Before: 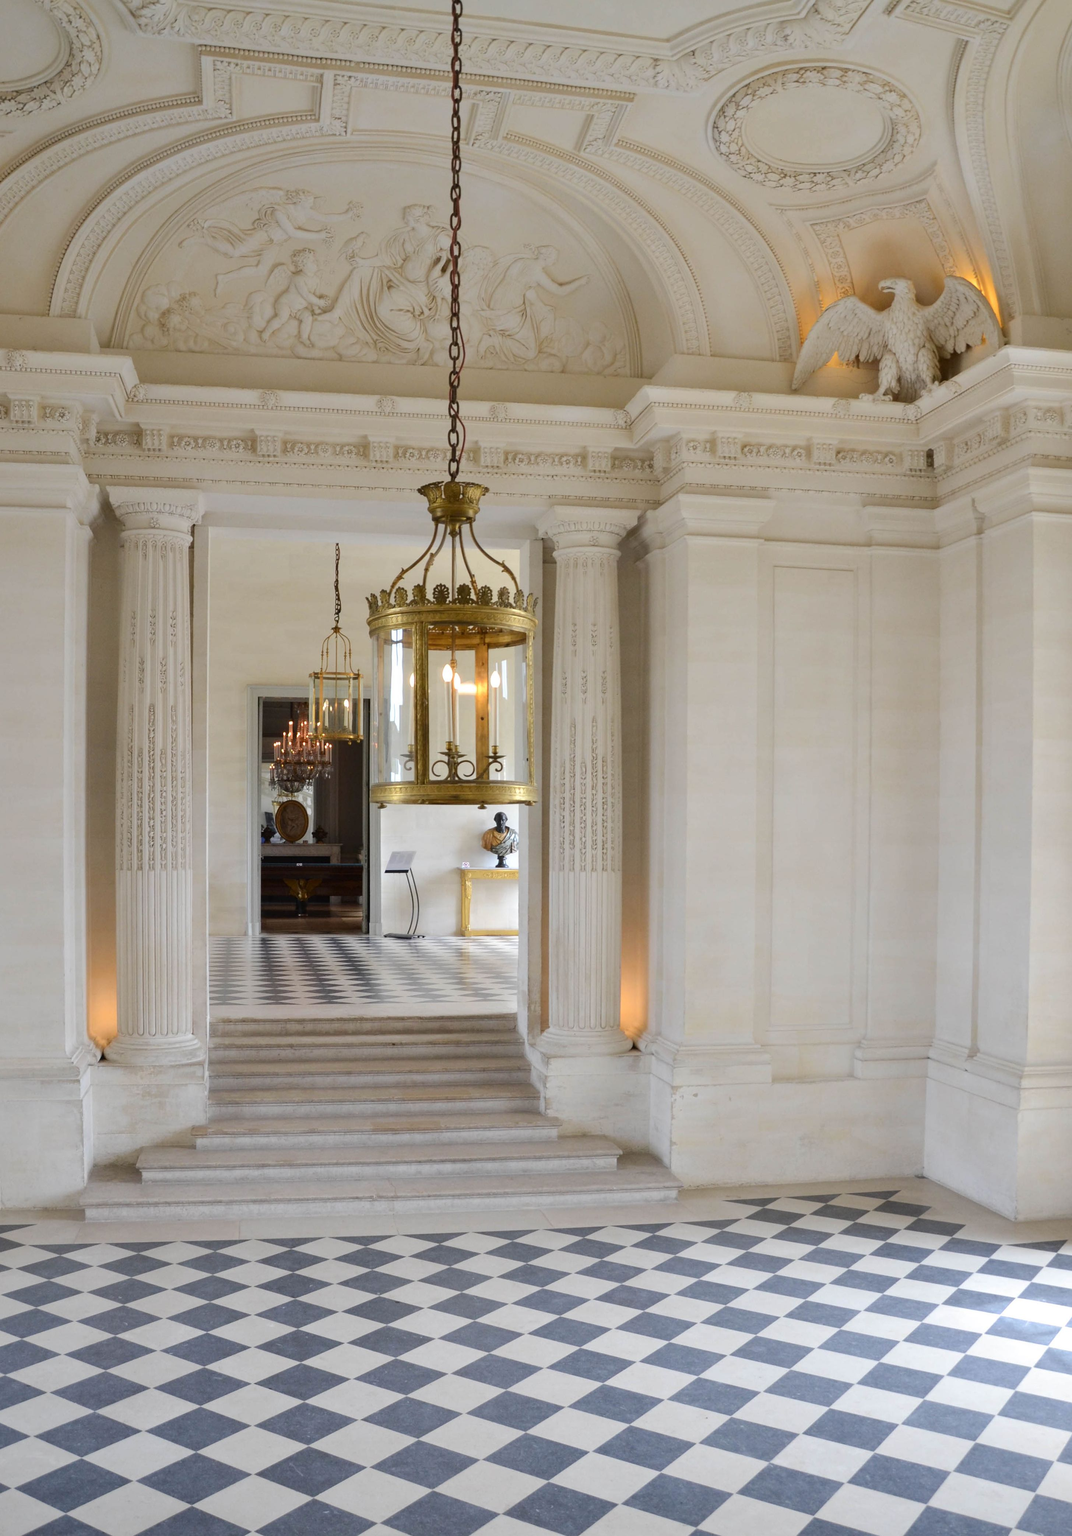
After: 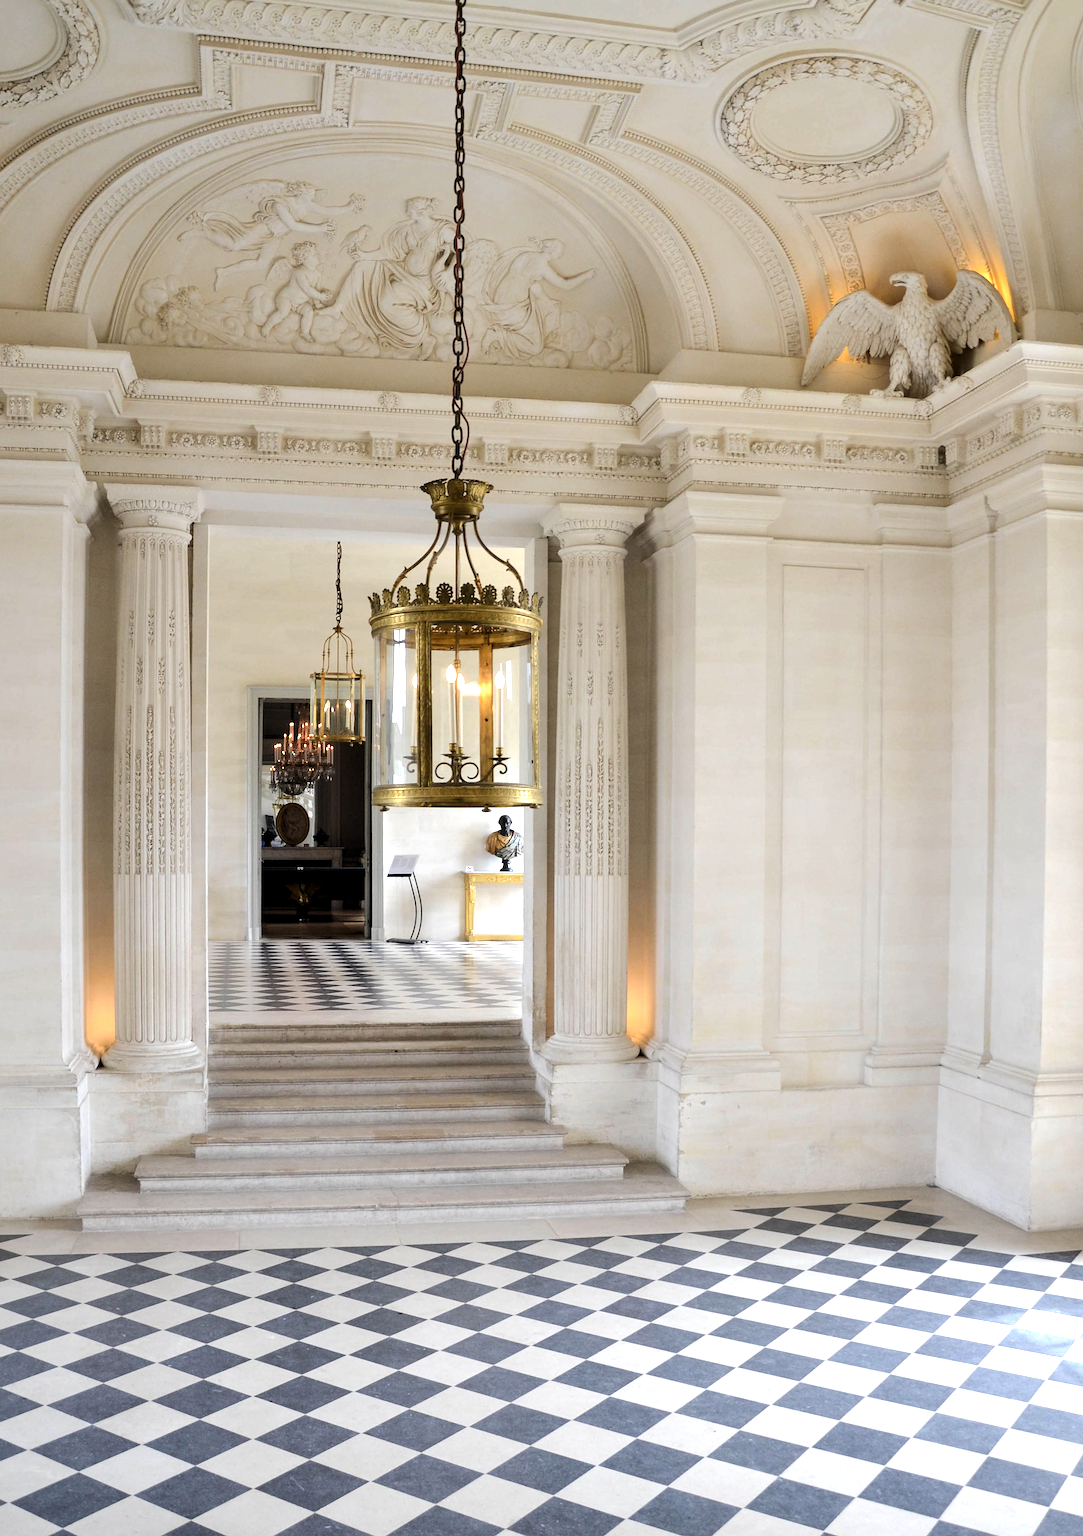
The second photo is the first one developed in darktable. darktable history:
sharpen: amount 0.217
tone equalizer: -8 EV -0.436 EV, -7 EV -0.415 EV, -6 EV -0.357 EV, -5 EV -0.248 EV, -3 EV 0.209 EV, -2 EV 0.305 EV, -1 EV 0.389 EV, +0 EV 0.418 EV, edges refinement/feathering 500, mask exposure compensation -1.57 EV, preserve details no
levels: white 99.93%, levels [0.062, 0.494, 0.925]
crop: left 0.439%, top 0.737%, right 0.23%, bottom 0.924%
